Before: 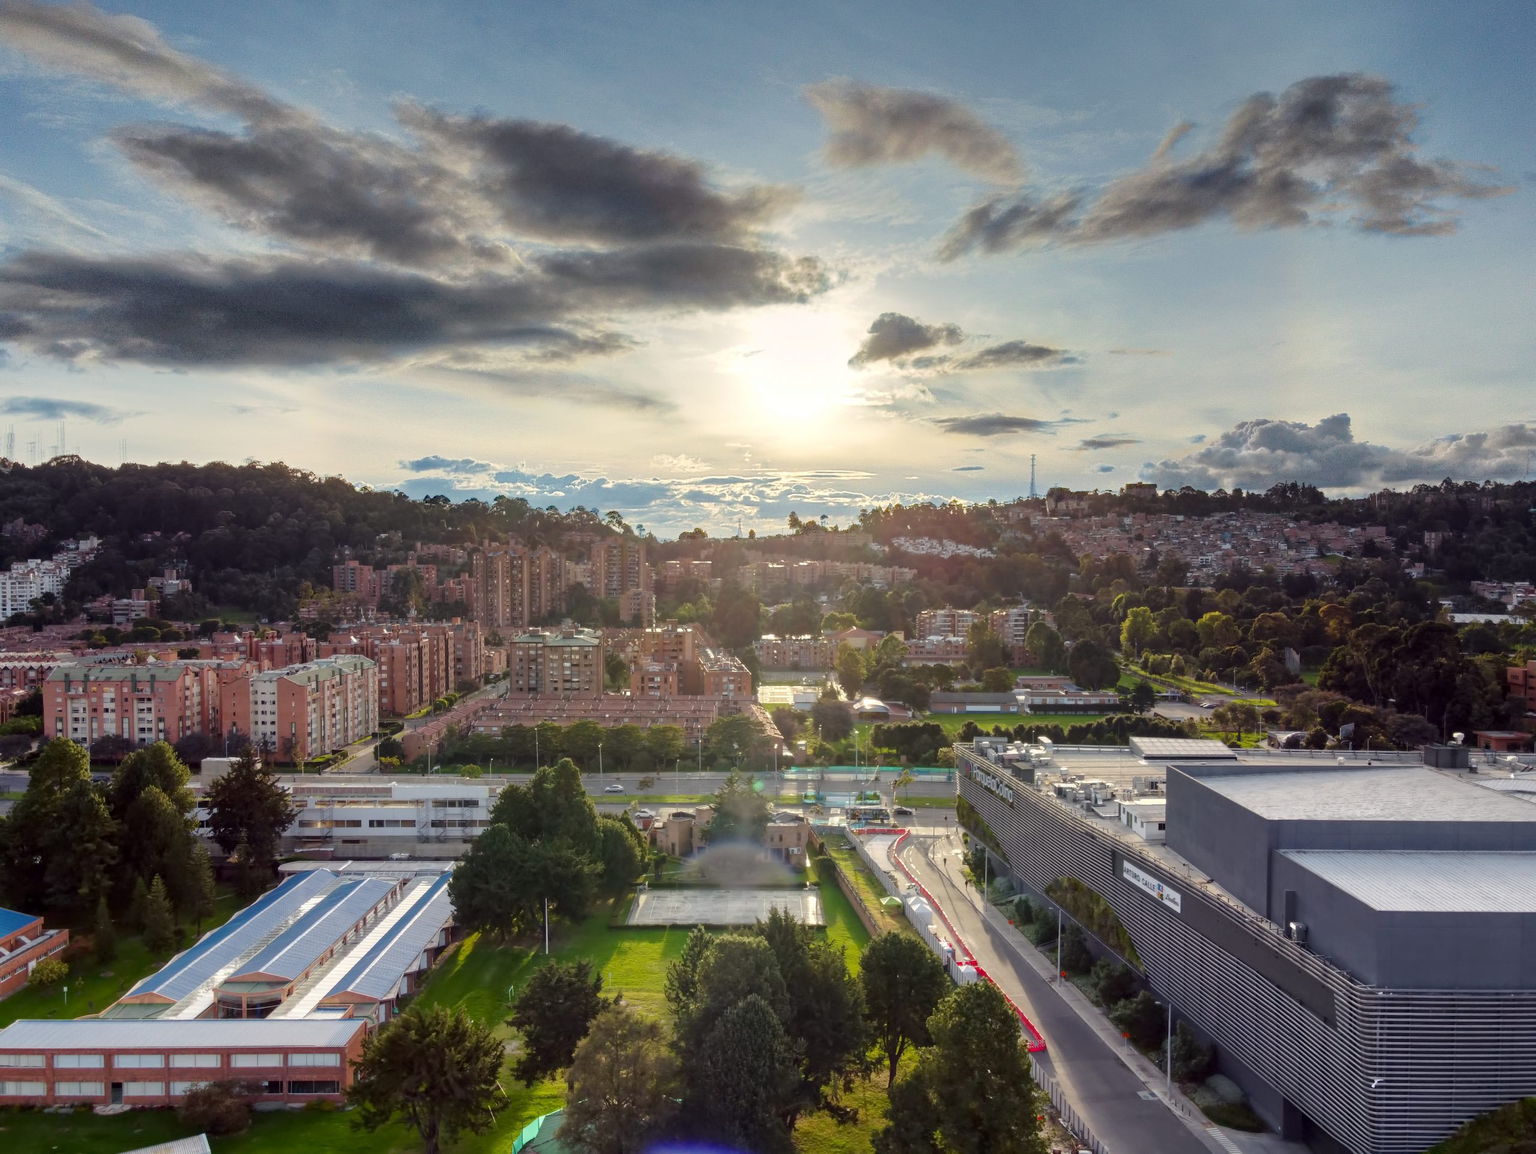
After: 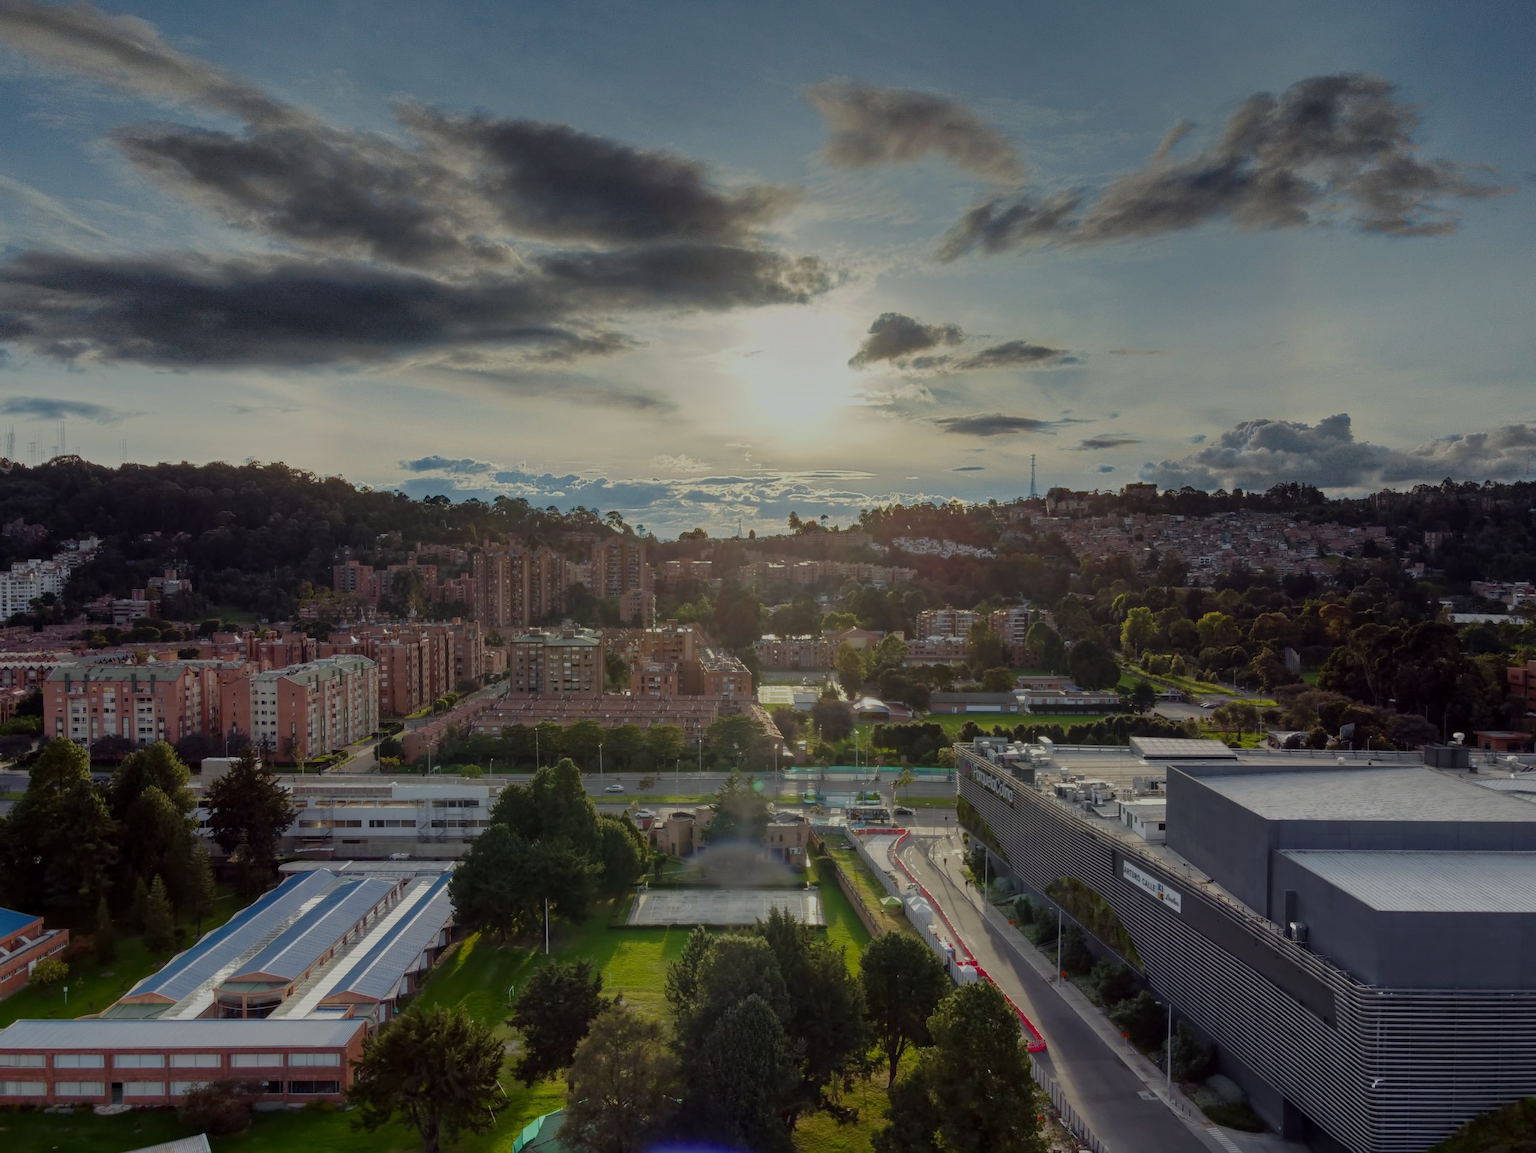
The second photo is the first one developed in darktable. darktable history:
white balance: red 0.978, blue 0.999
exposure: exposure -1 EV, compensate highlight preservation false
